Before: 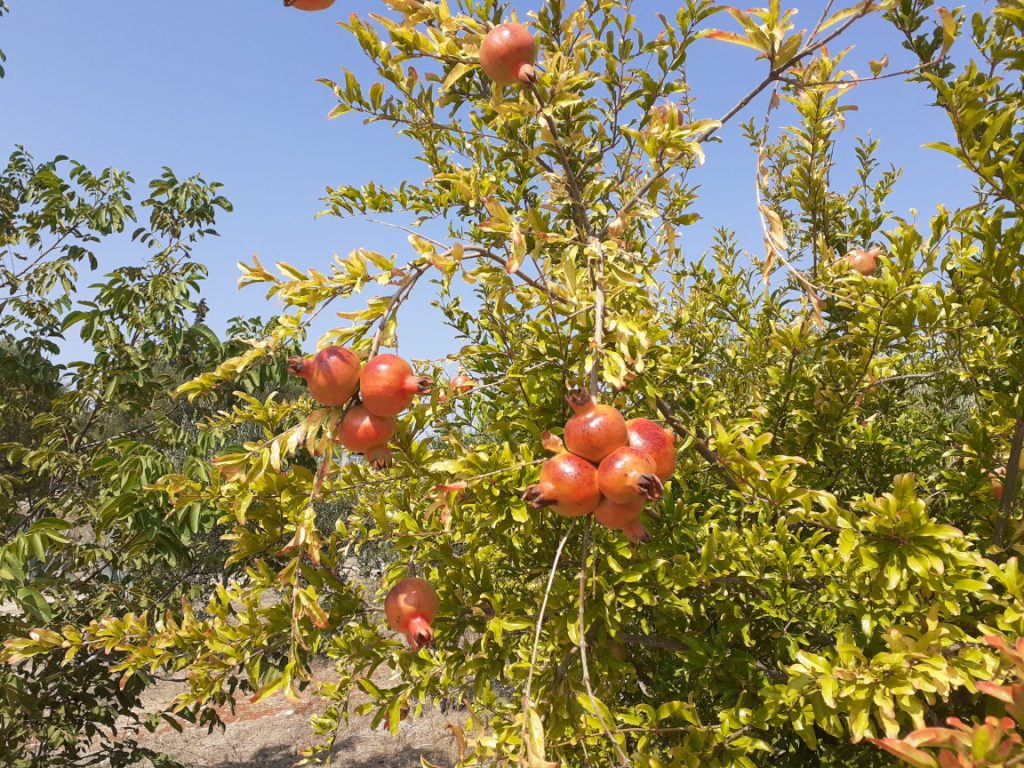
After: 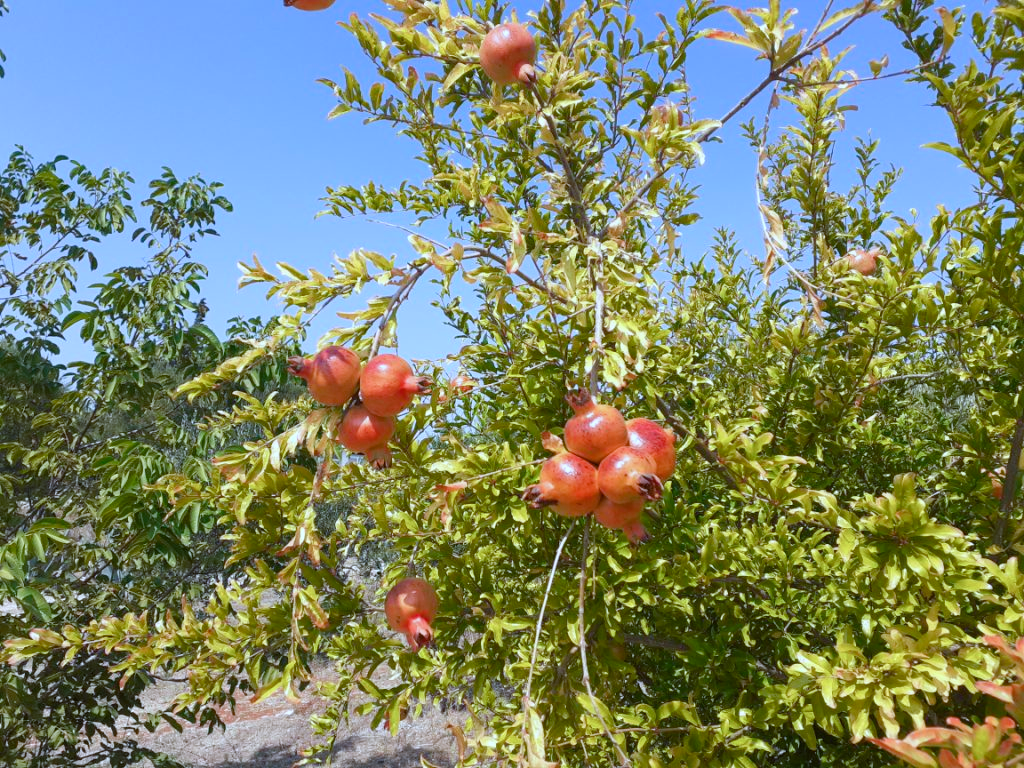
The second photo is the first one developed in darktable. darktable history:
color calibration: illuminant custom, x 0.389, y 0.387, temperature 3842.58 K
color balance rgb: highlights gain › chroma 0.223%, highlights gain › hue 331.75°, perceptual saturation grading › global saturation 20%, perceptual saturation grading › highlights -25.675%, perceptual saturation grading › shadows 25.376%
